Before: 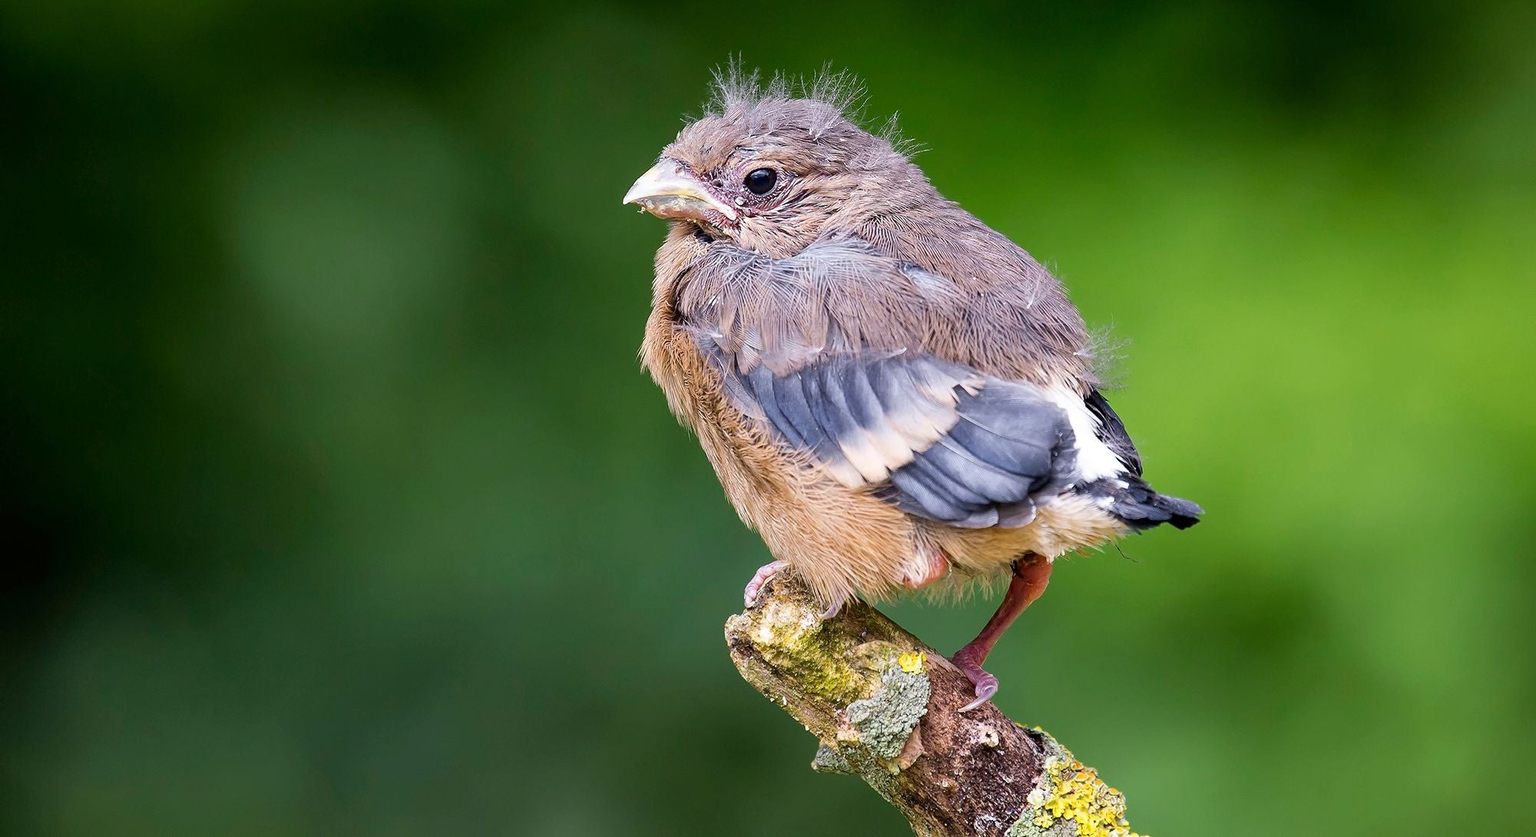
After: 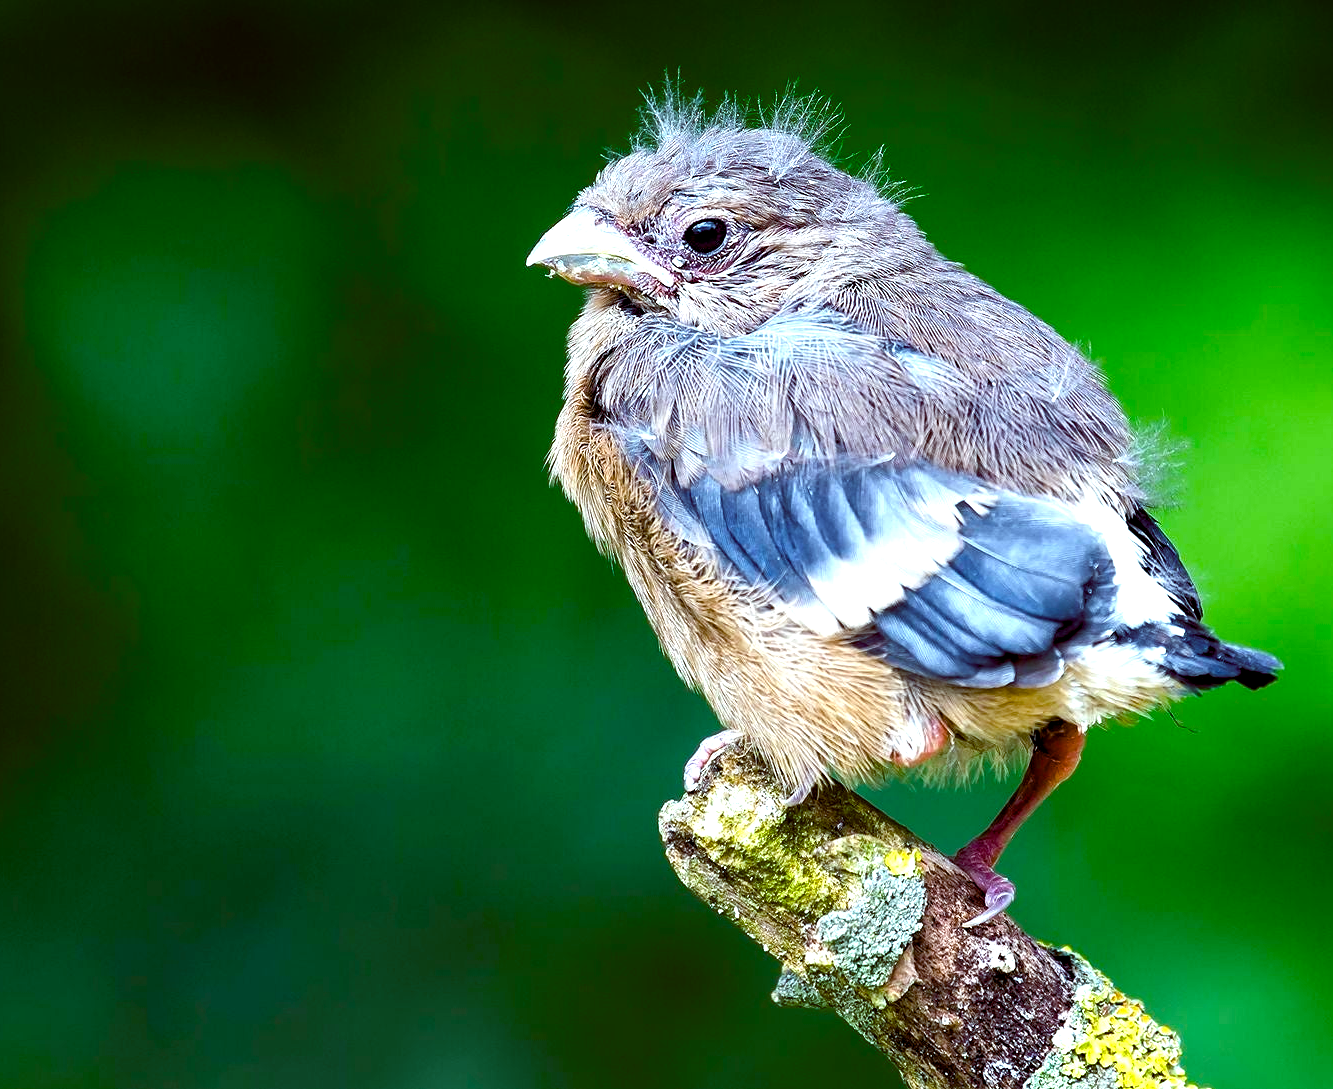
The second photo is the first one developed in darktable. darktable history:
crop and rotate: left 14.292%, right 19.041%
color balance rgb: shadows lift › luminance -7.7%, shadows lift › chroma 2.13%, shadows lift › hue 200.79°, power › luminance -7.77%, power › chroma 2.27%, power › hue 220.69°, highlights gain › luminance 15.15%, highlights gain › chroma 4%, highlights gain › hue 209.35°, global offset › luminance -0.21%, global offset › chroma 0.27%, perceptual saturation grading › global saturation 24.42%, perceptual saturation grading › highlights -24.42%, perceptual saturation grading › mid-tones 24.42%, perceptual saturation grading › shadows 40%, perceptual brilliance grading › global brilliance -5%, perceptual brilliance grading › highlights 24.42%, perceptual brilliance grading › mid-tones 7%, perceptual brilliance grading › shadows -5%
